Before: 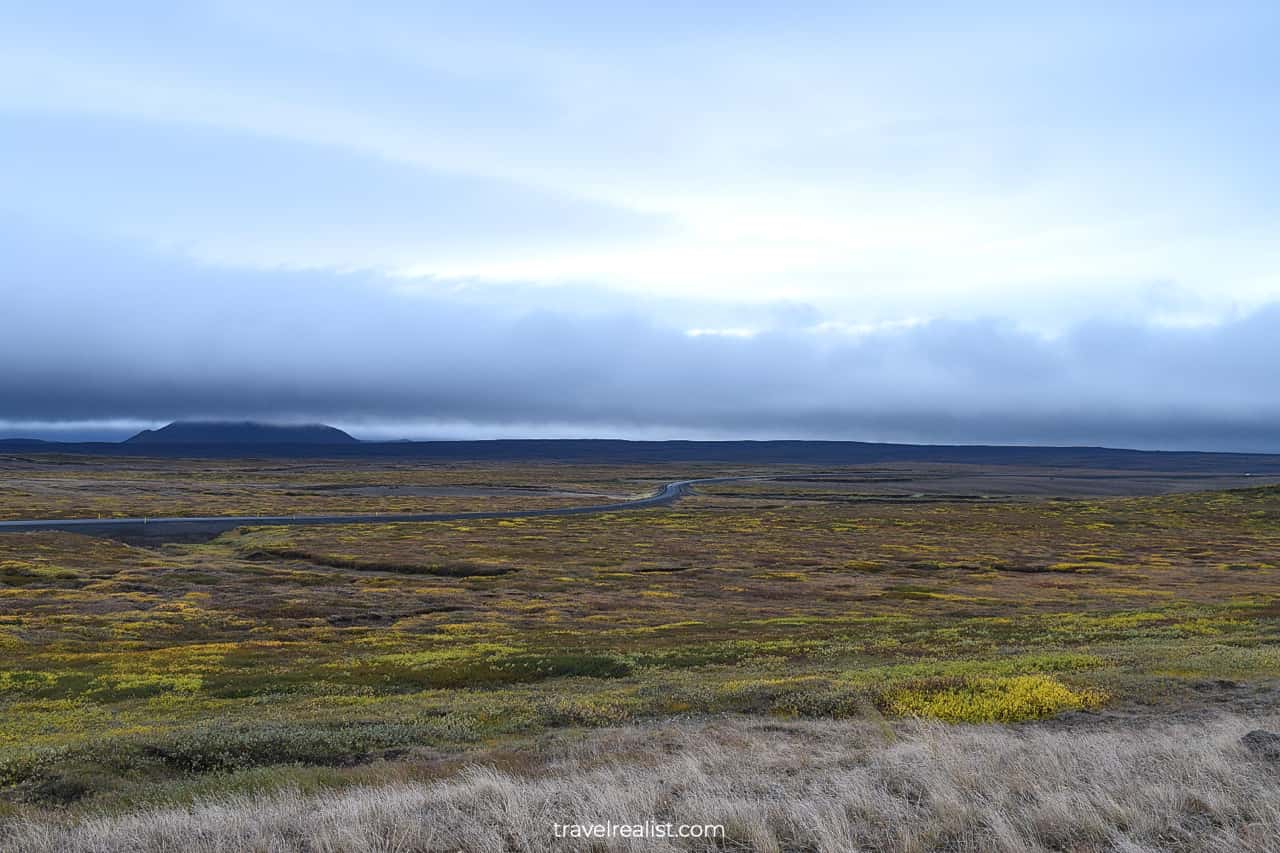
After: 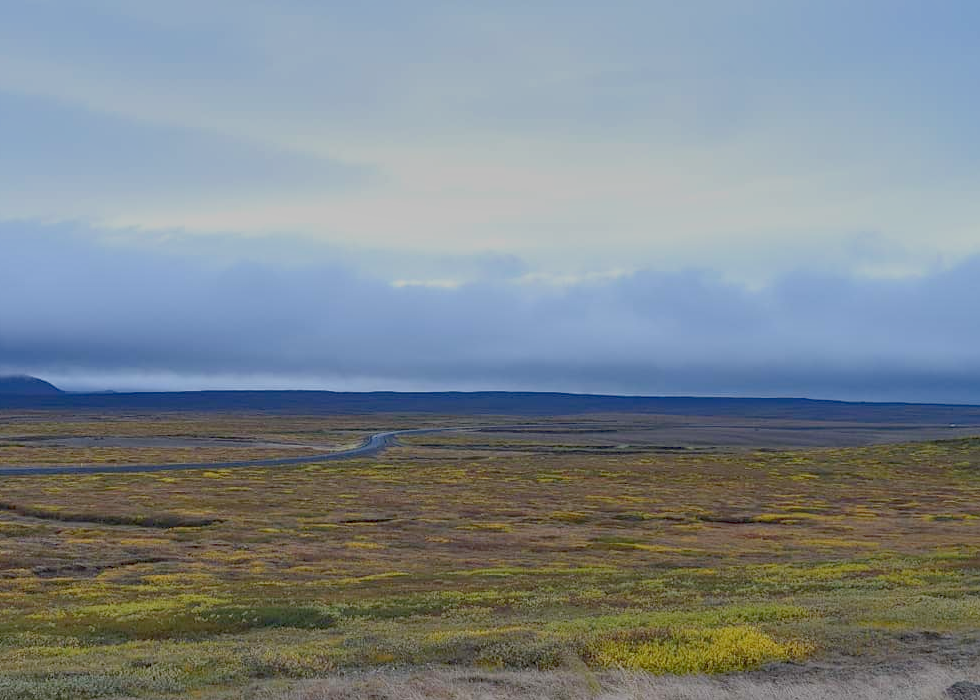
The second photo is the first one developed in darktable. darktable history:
shadows and highlights: soften with gaussian
crop: left 23.095%, top 5.827%, bottom 11.854%
color balance rgb: contrast -30%
haze removal: adaptive false
